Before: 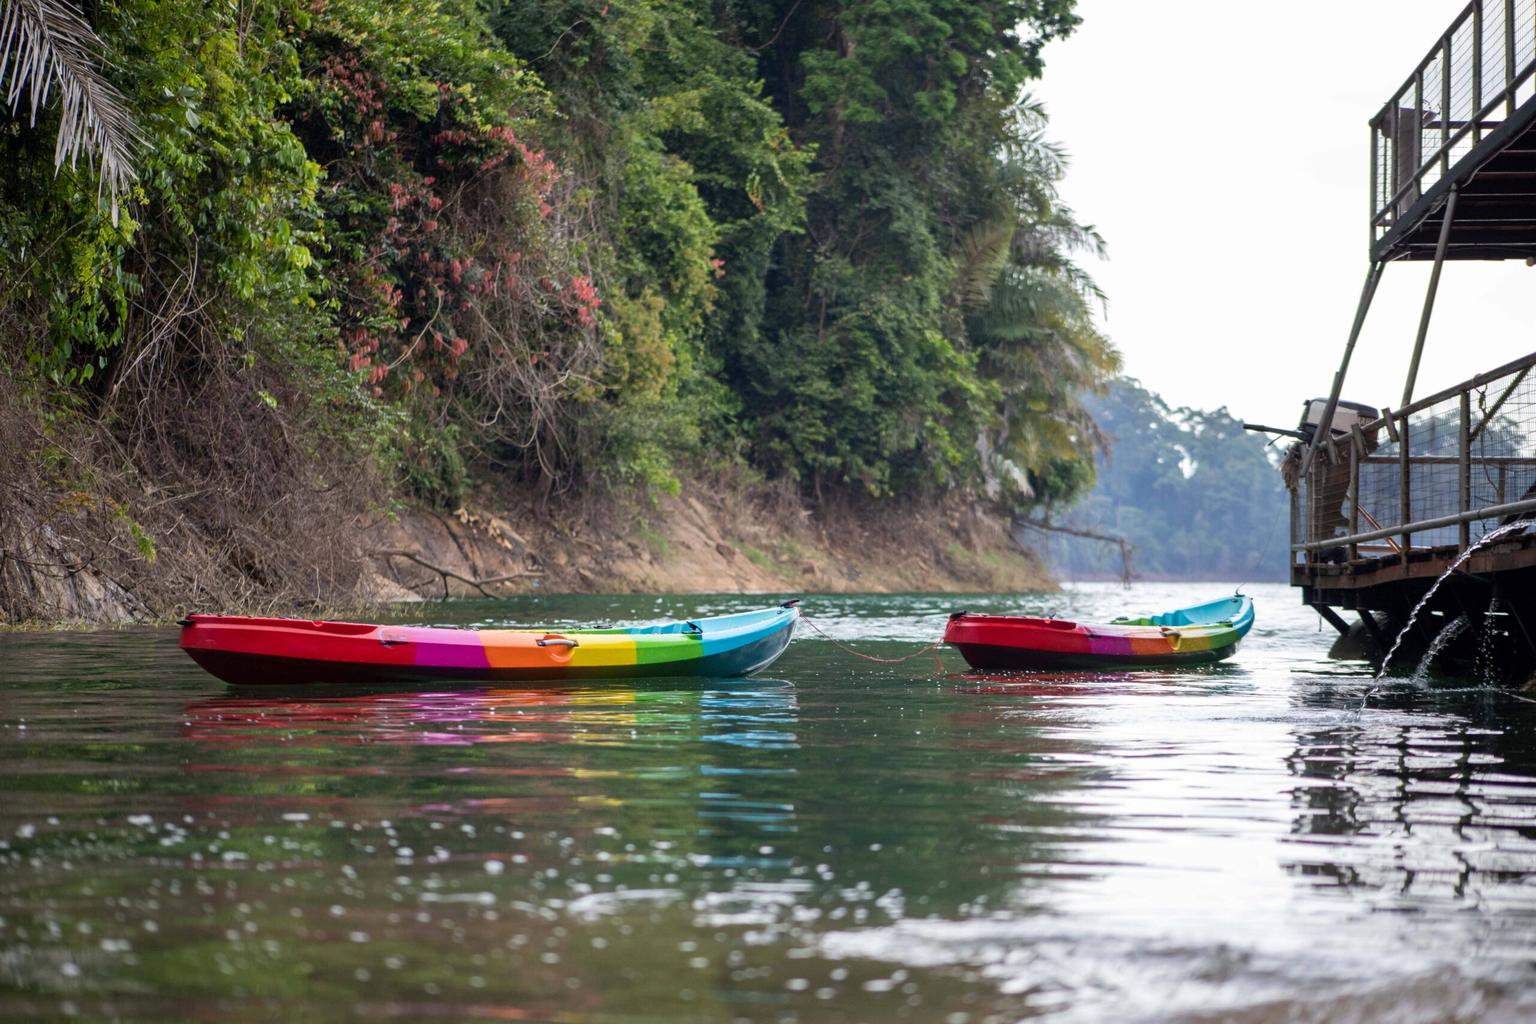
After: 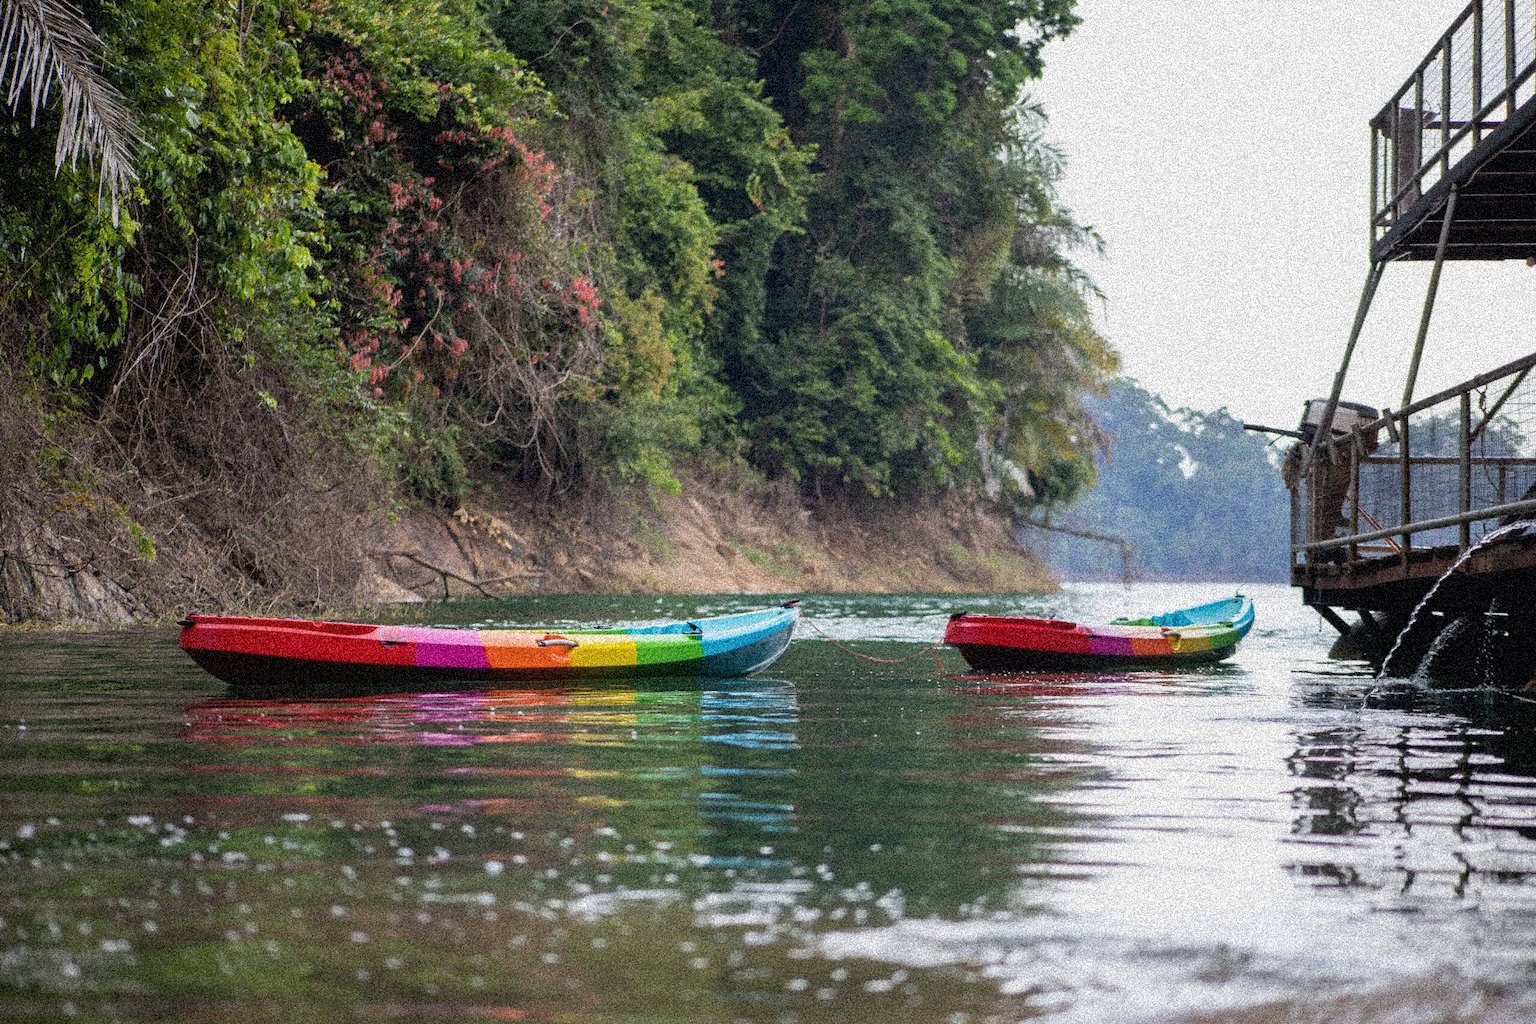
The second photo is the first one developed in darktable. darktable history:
filmic rgb: black relative exposure -11.35 EV, white relative exposure 3.22 EV, hardness 6.76, color science v6 (2022)
grain: coarseness 3.75 ISO, strength 100%, mid-tones bias 0%
